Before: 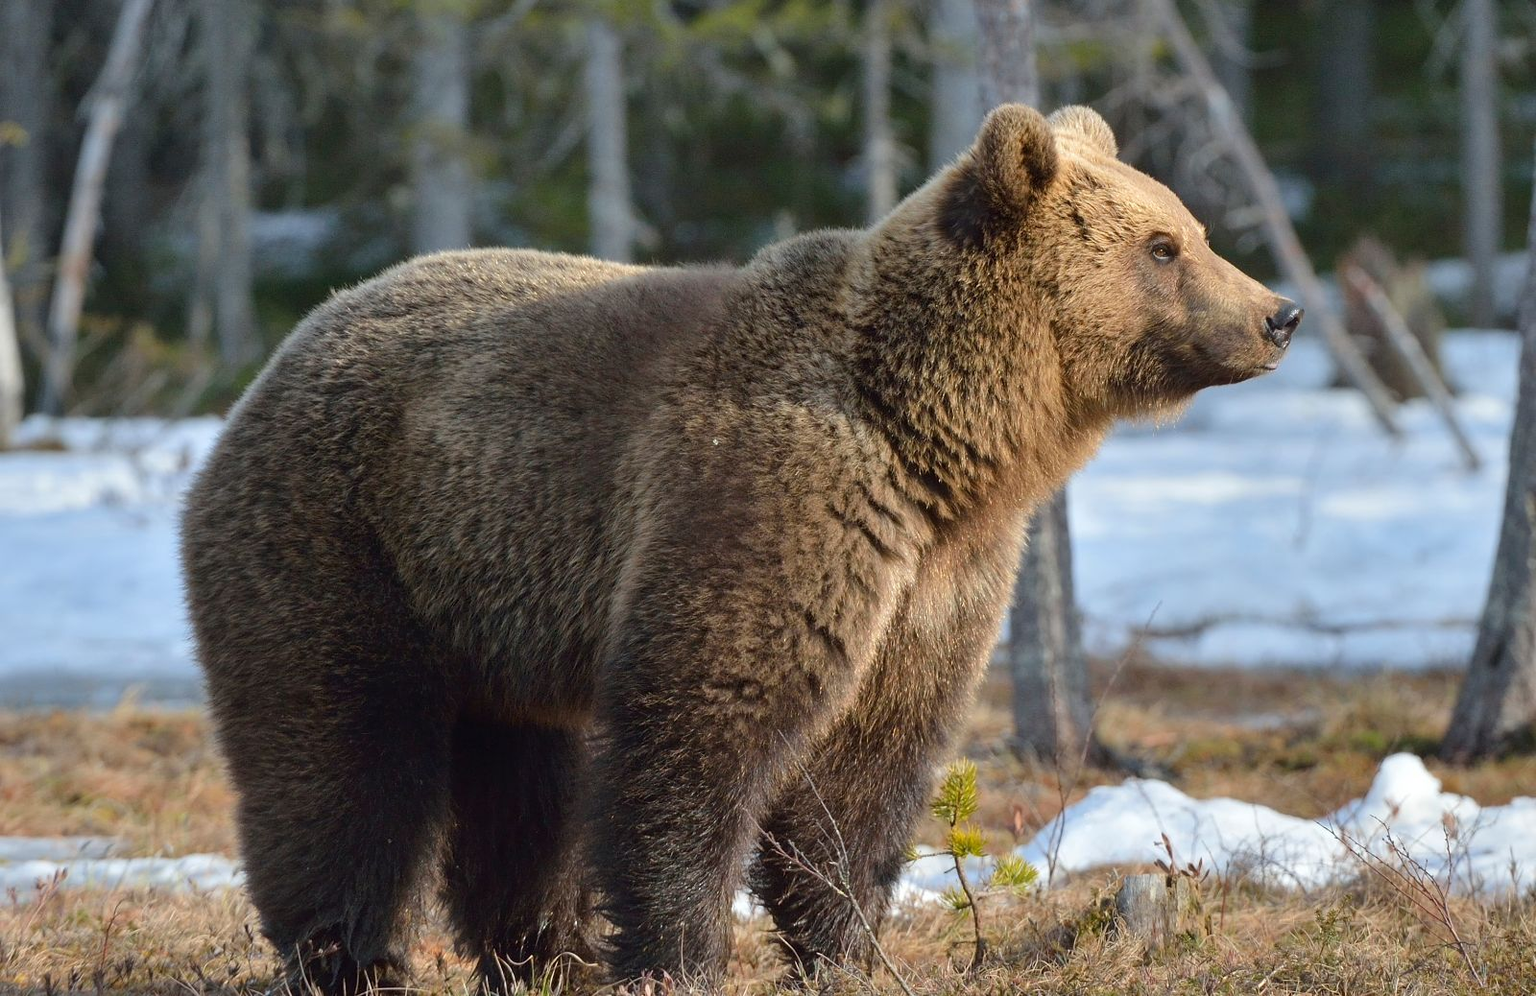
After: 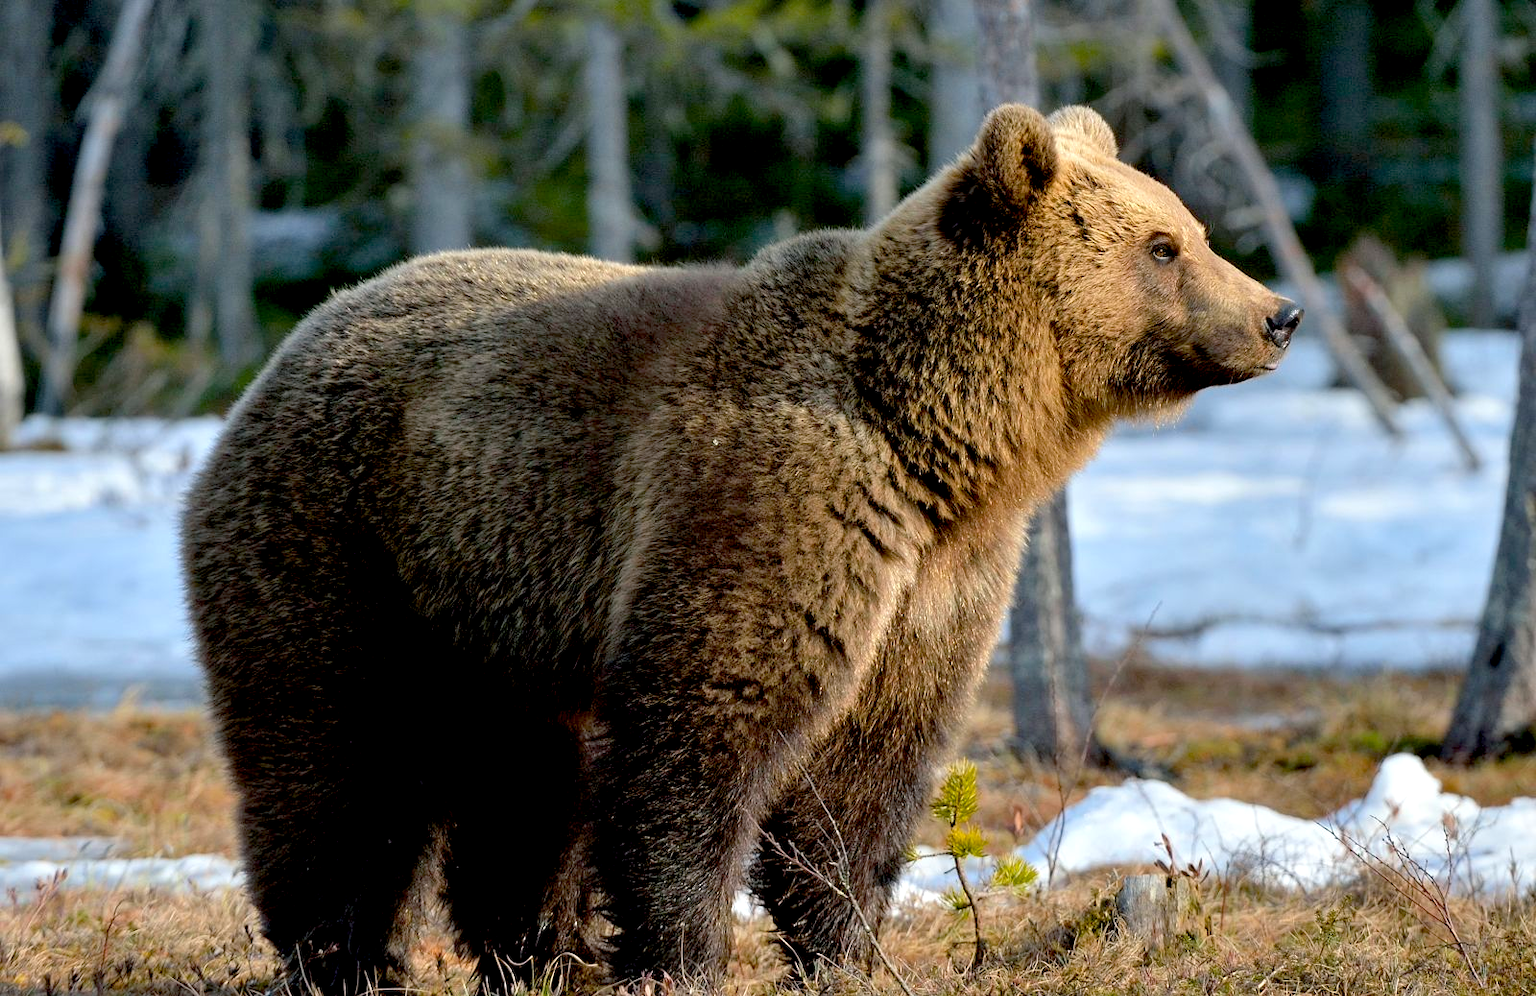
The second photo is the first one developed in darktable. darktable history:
exposure: black level correction 0.026, exposure 0.181 EV, compensate exposure bias true, compensate highlight preservation false
color balance rgb: shadows lift › chroma 2.025%, shadows lift › hue 214.95°, perceptual saturation grading › global saturation 10.244%
